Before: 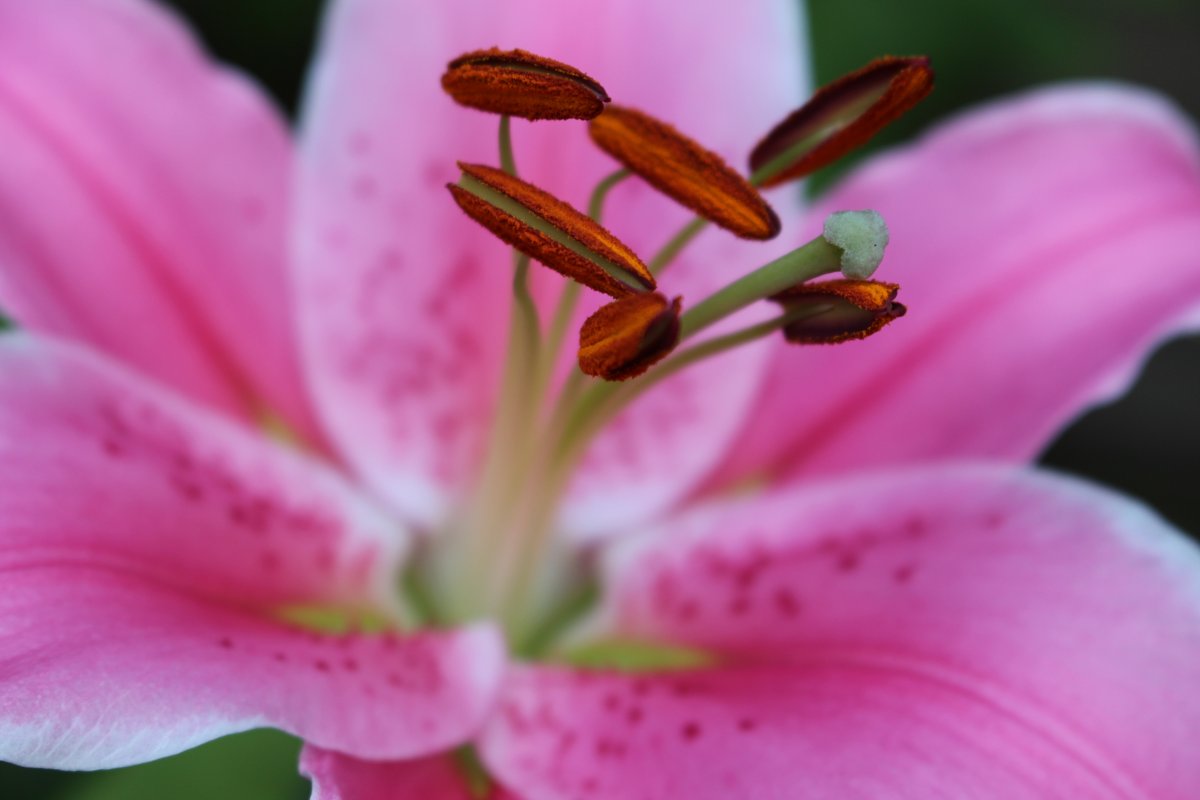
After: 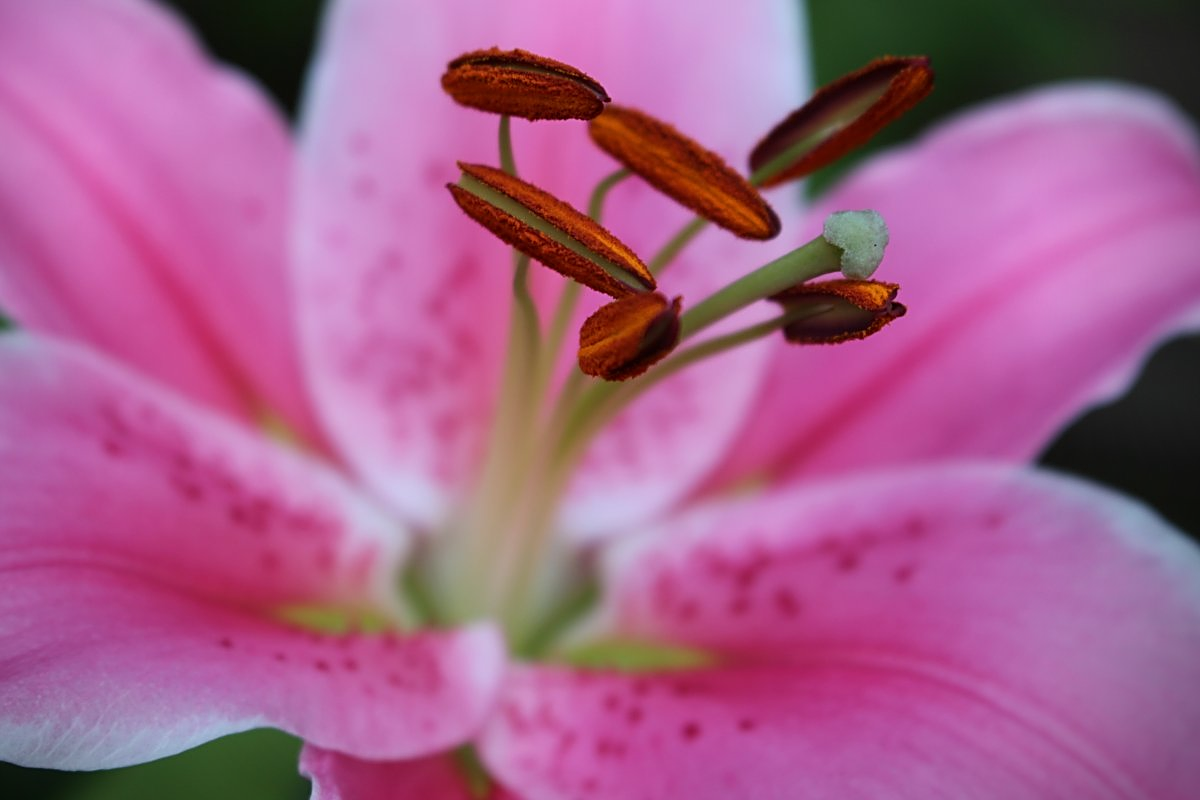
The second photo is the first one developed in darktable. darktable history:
sharpen: amount 0.474
vignetting: brightness -0.604, saturation 0.001, center (-0.063, -0.313)
